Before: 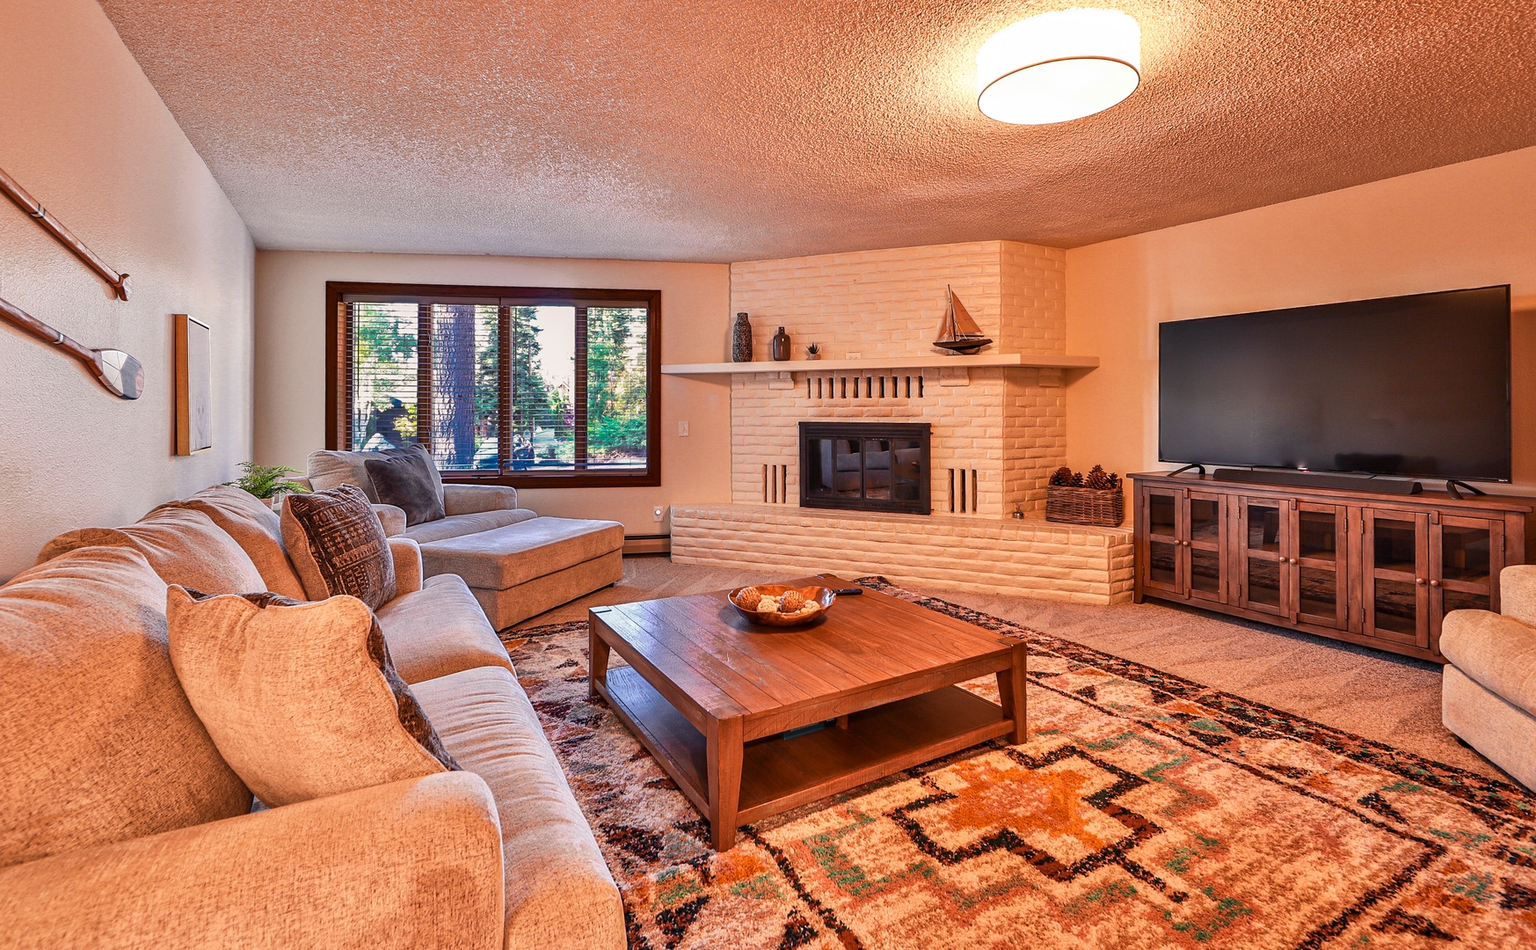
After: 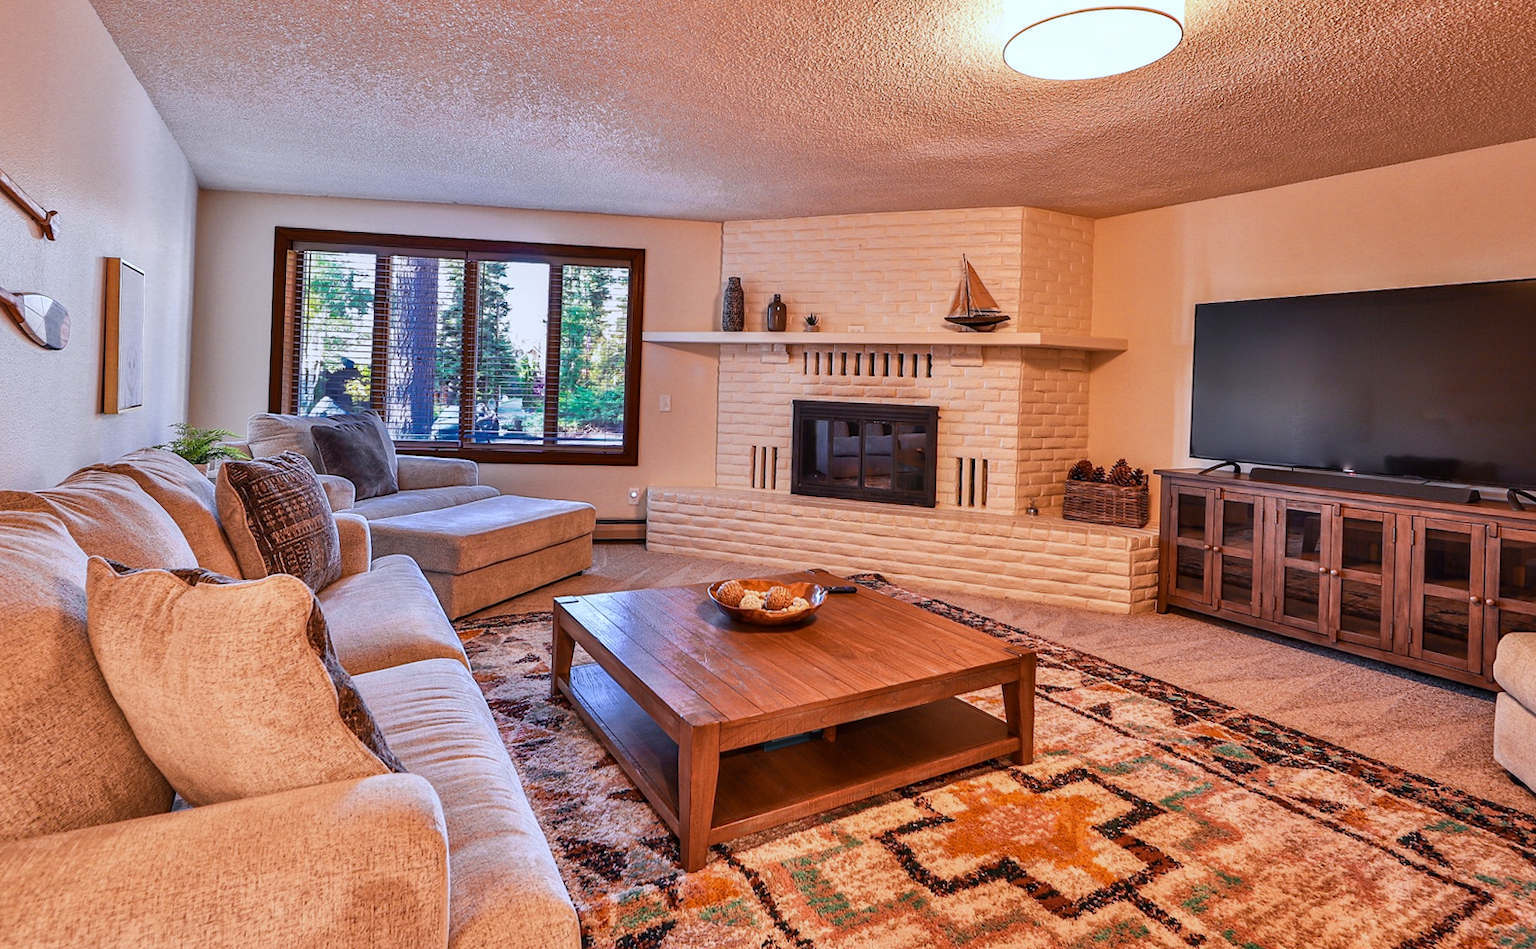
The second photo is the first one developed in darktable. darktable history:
white balance: red 0.931, blue 1.11
crop and rotate: angle -1.96°, left 3.097%, top 4.154%, right 1.586%, bottom 0.529%
